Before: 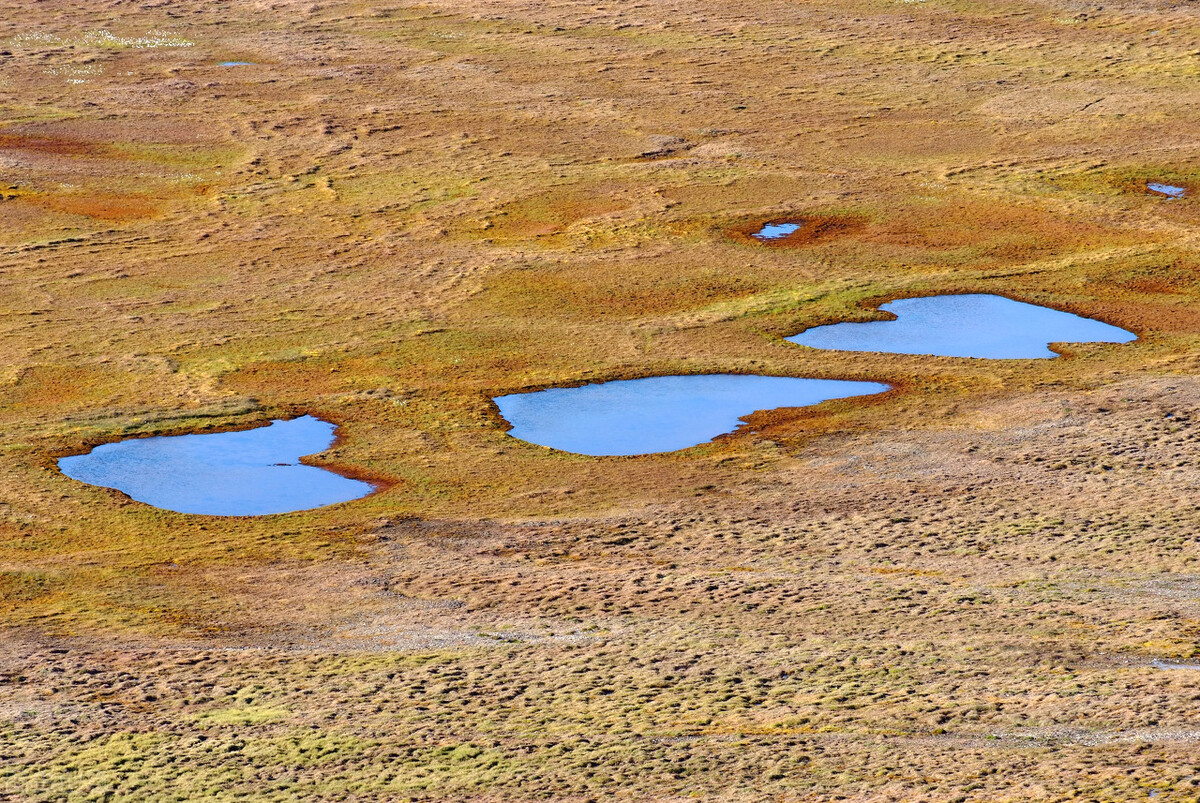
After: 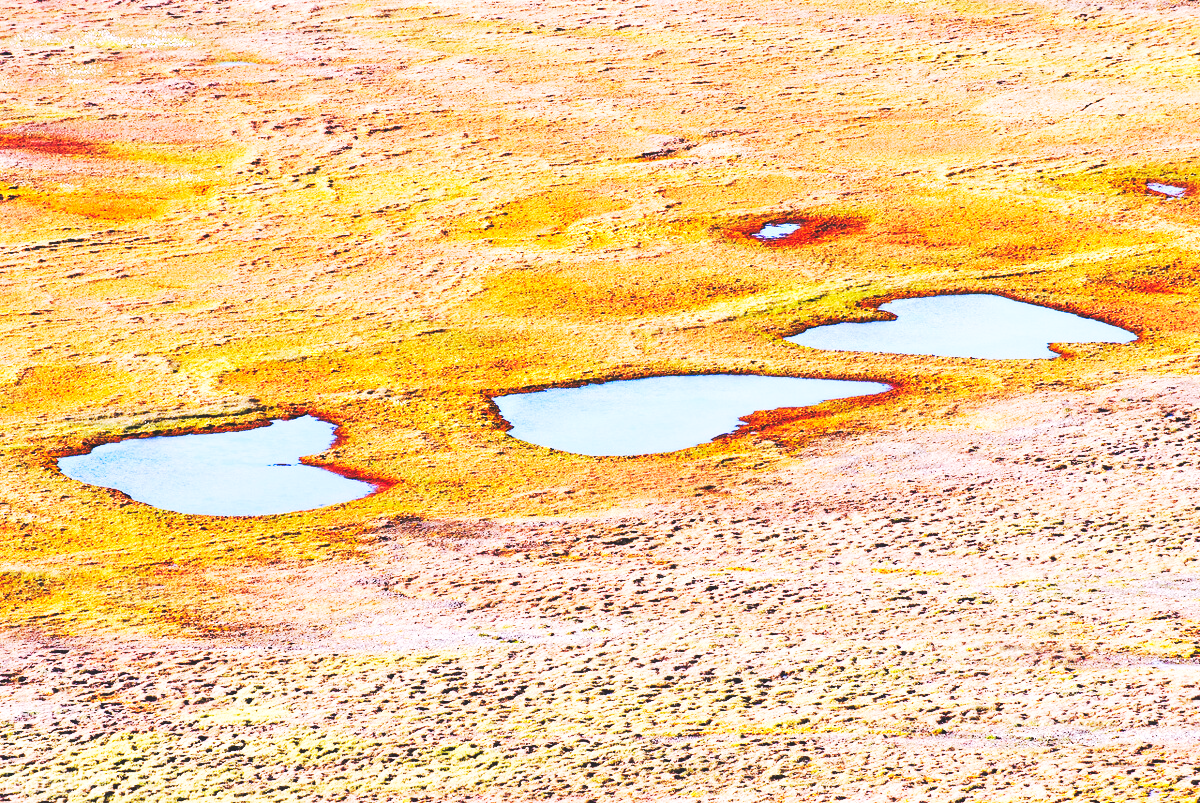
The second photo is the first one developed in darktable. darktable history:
white balance: red 1.042, blue 1.17
base curve: curves: ch0 [(0, 0.015) (0.085, 0.116) (0.134, 0.298) (0.19, 0.545) (0.296, 0.764) (0.599, 0.982) (1, 1)], preserve colors none
